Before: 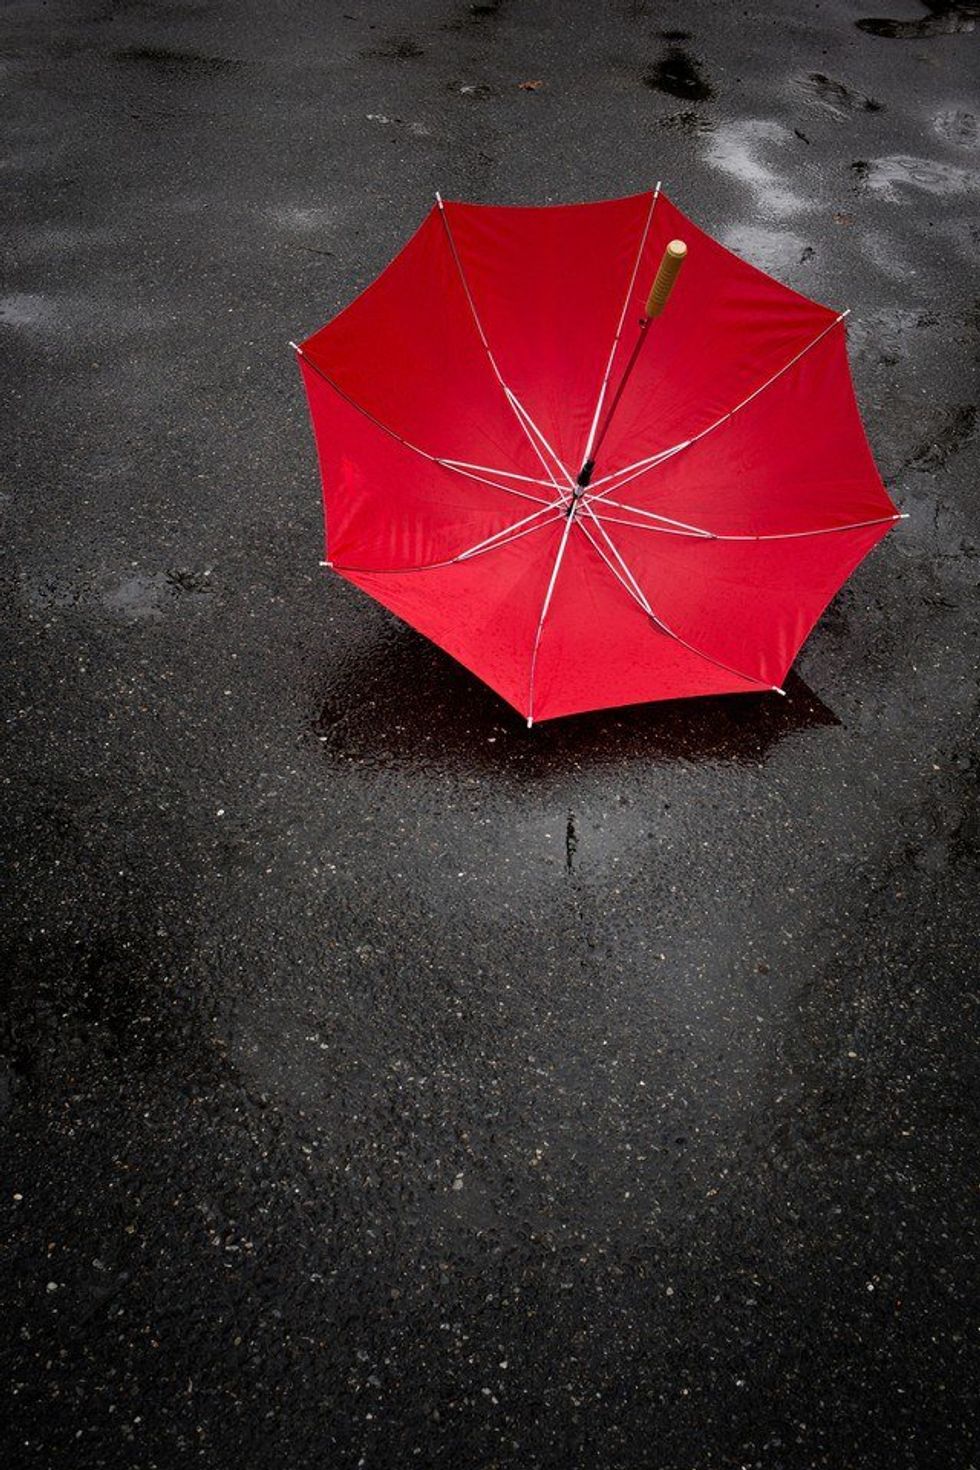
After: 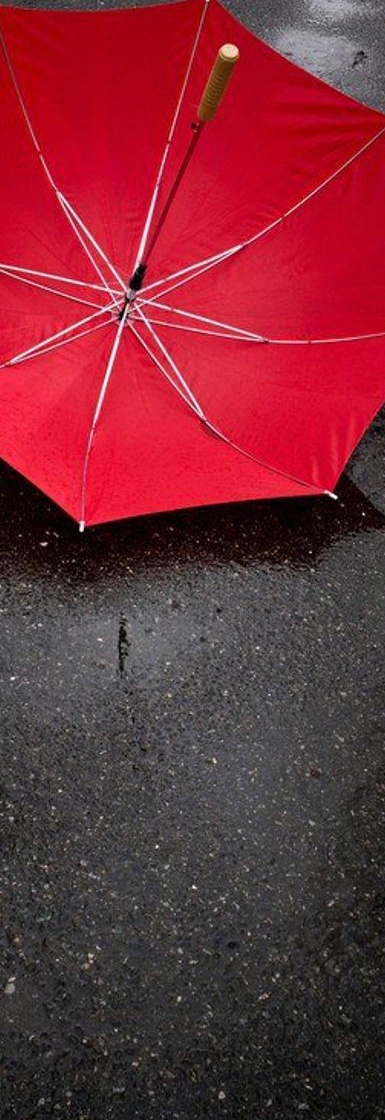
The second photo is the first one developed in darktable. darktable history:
sharpen: radius 2.883, amount 0.868, threshold 47.523
white balance: red 1.009, blue 1.027
crop: left 45.721%, top 13.393%, right 14.118%, bottom 10.01%
exposure: exposure -0.021 EV, compensate highlight preservation false
